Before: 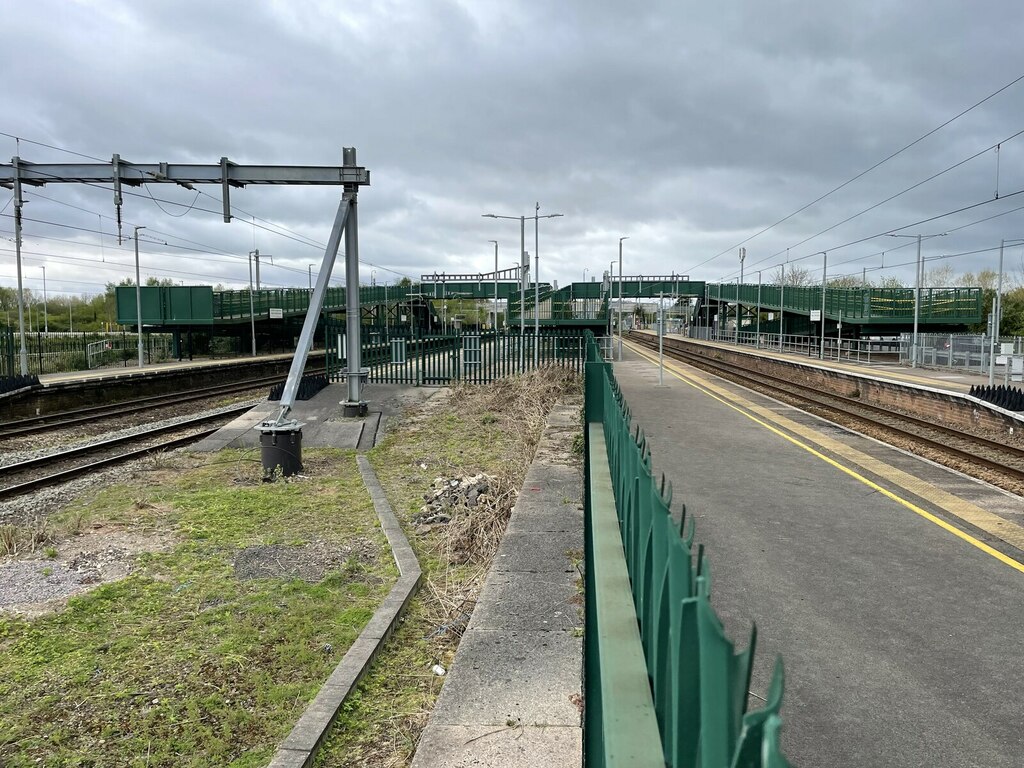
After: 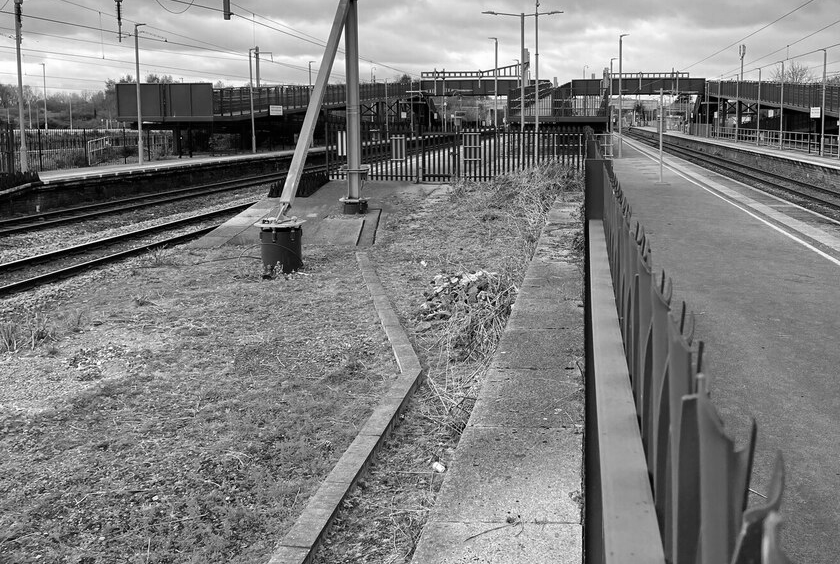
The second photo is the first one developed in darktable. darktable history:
shadows and highlights: soften with gaussian
crop: top 26.531%, right 17.959%
monochrome: on, module defaults
white balance: red 0.983, blue 1.036
